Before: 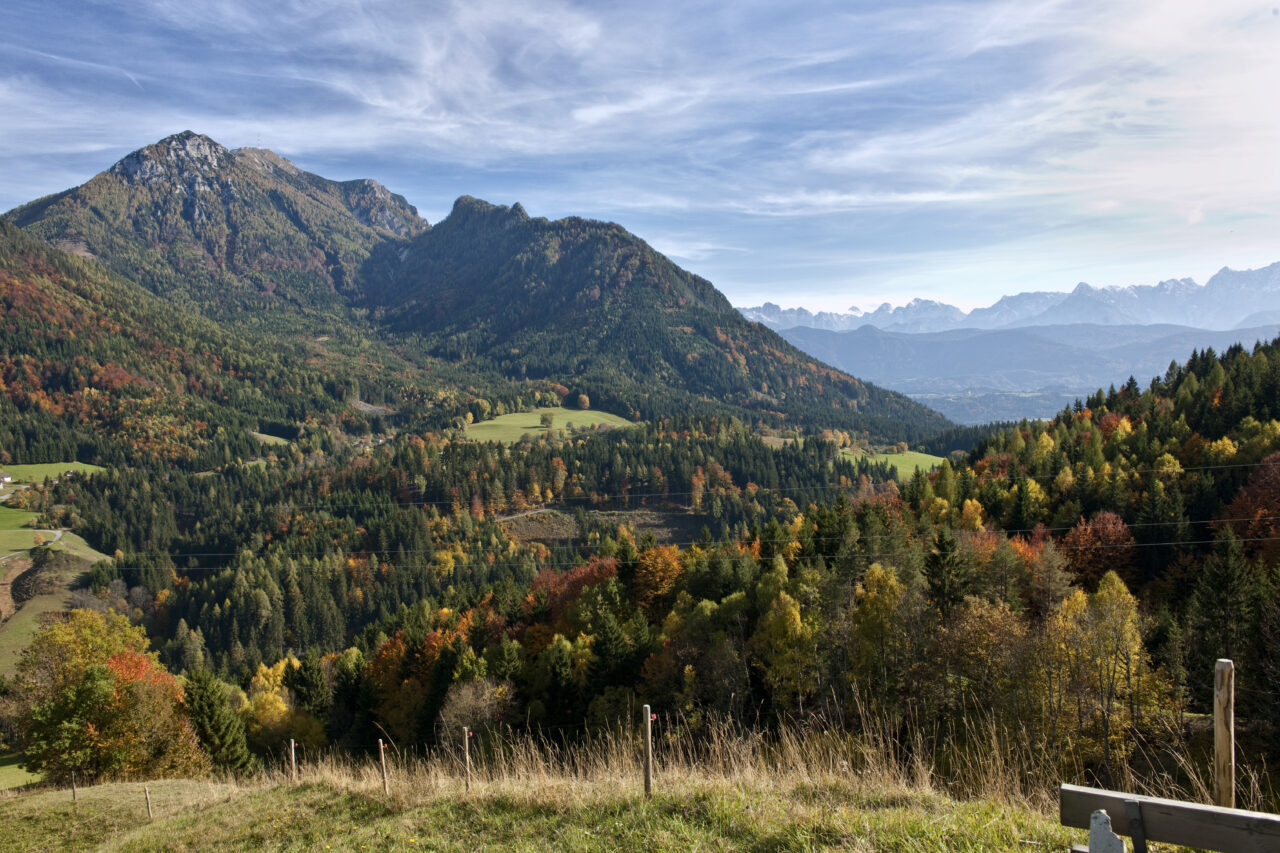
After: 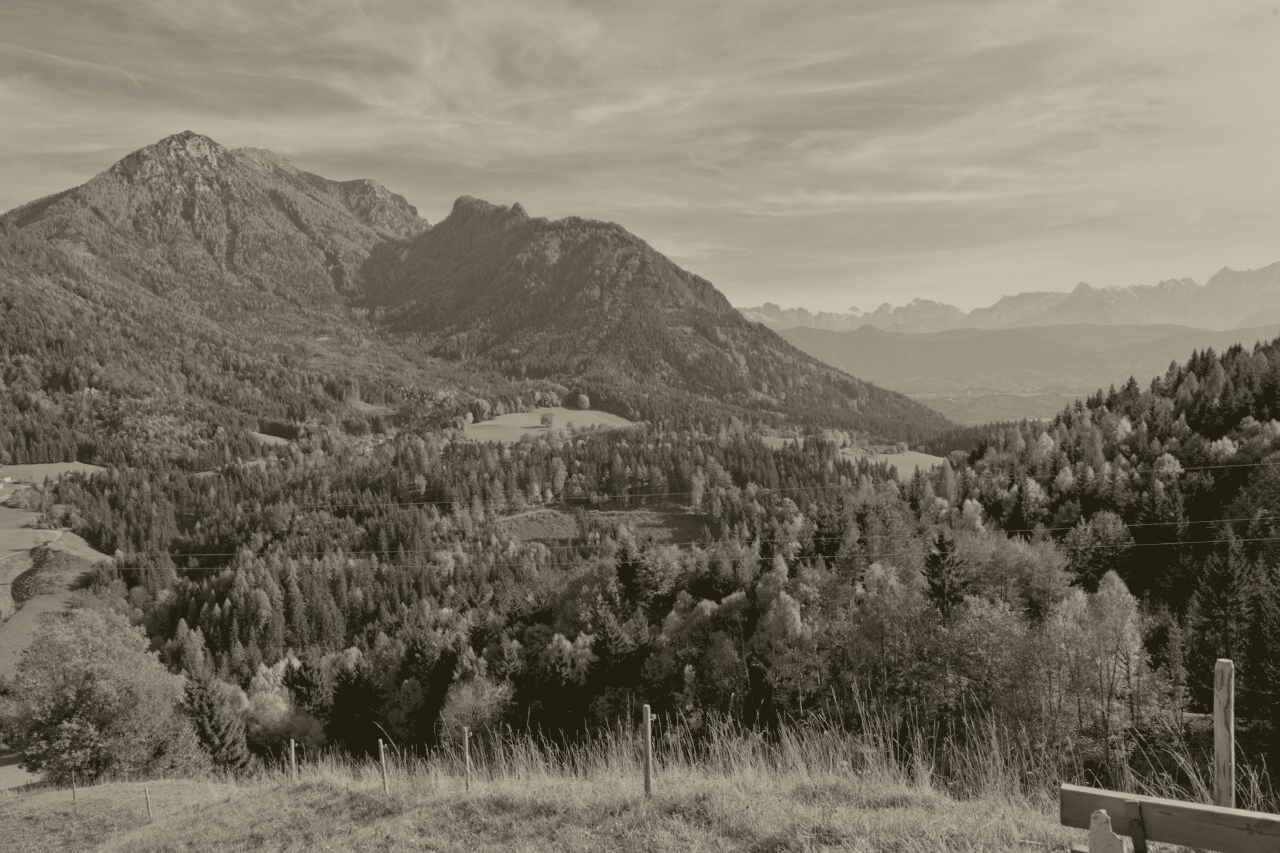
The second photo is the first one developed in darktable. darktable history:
levels: levels [0.036, 0.364, 0.827]
colorize: hue 41.44°, saturation 22%, source mix 60%, lightness 10.61%
